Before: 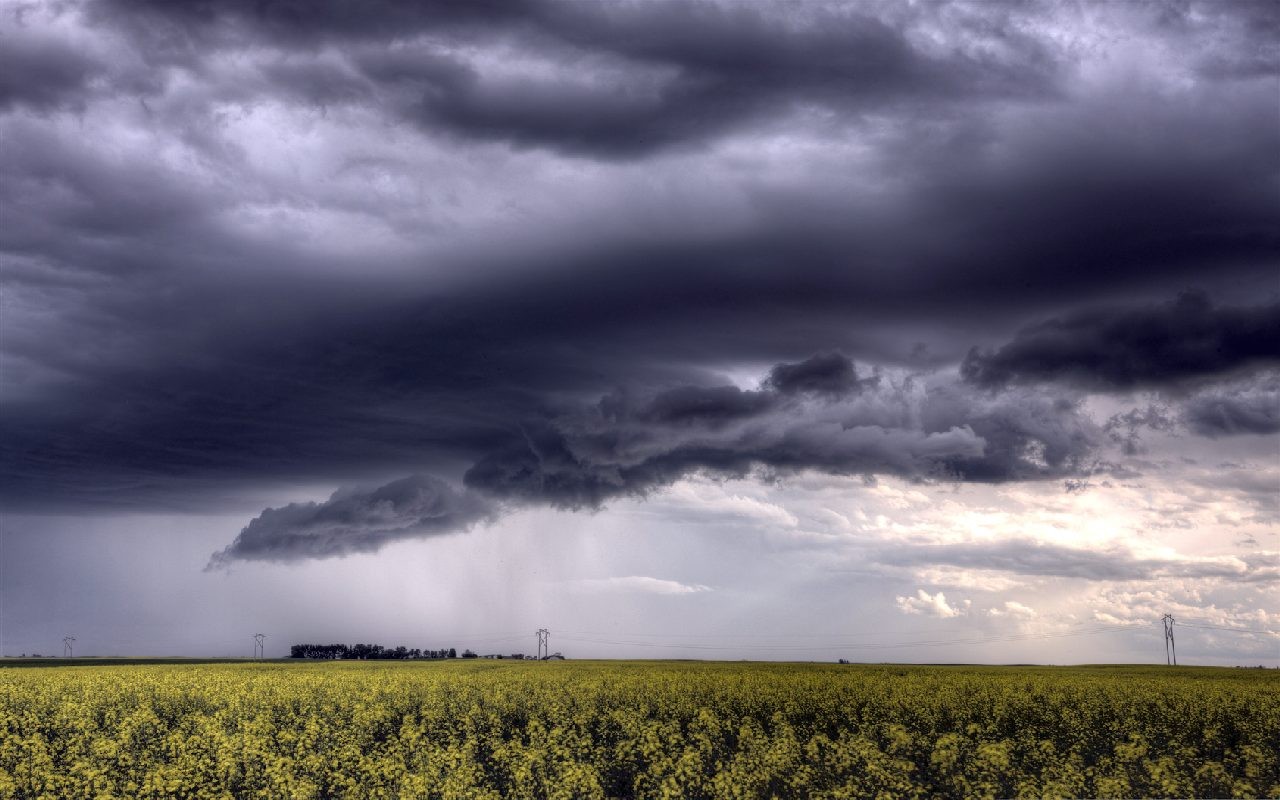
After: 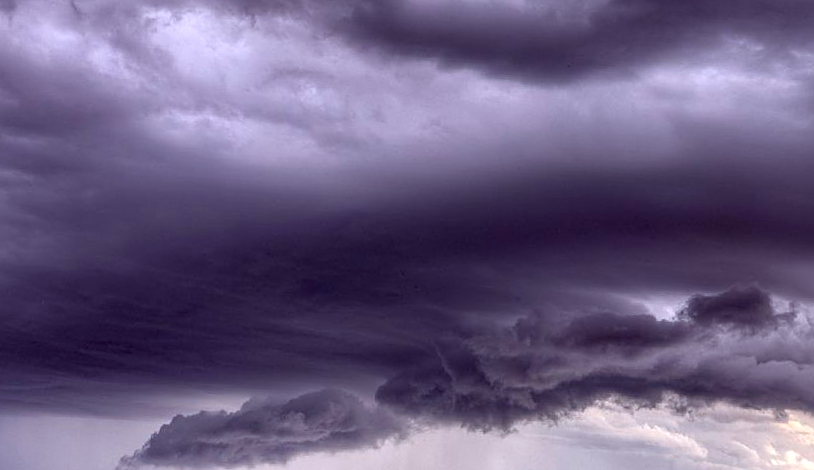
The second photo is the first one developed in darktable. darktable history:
crop and rotate: angle -4.99°, left 2.122%, top 6.945%, right 27.566%, bottom 30.519%
color balance: mode lift, gamma, gain (sRGB), lift [1, 1.049, 1, 1]
color balance rgb: linear chroma grading › global chroma 15%, perceptual saturation grading › global saturation 30%
sharpen: on, module defaults
rotate and perspective: rotation -2.29°, automatic cropping off
local contrast: on, module defaults
